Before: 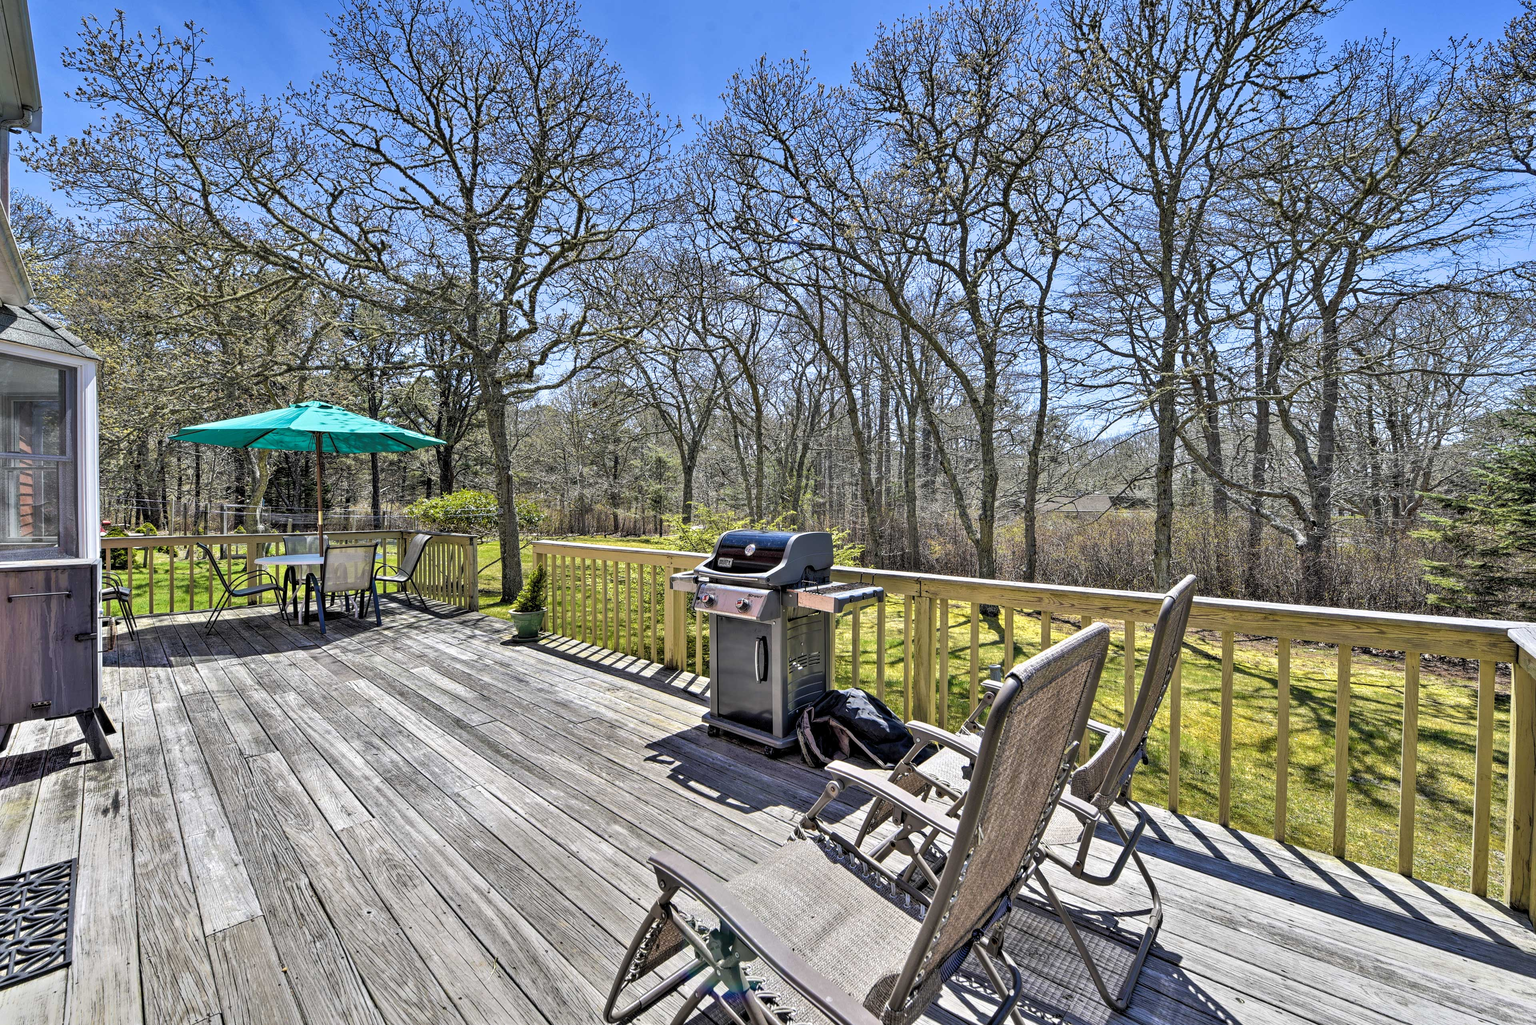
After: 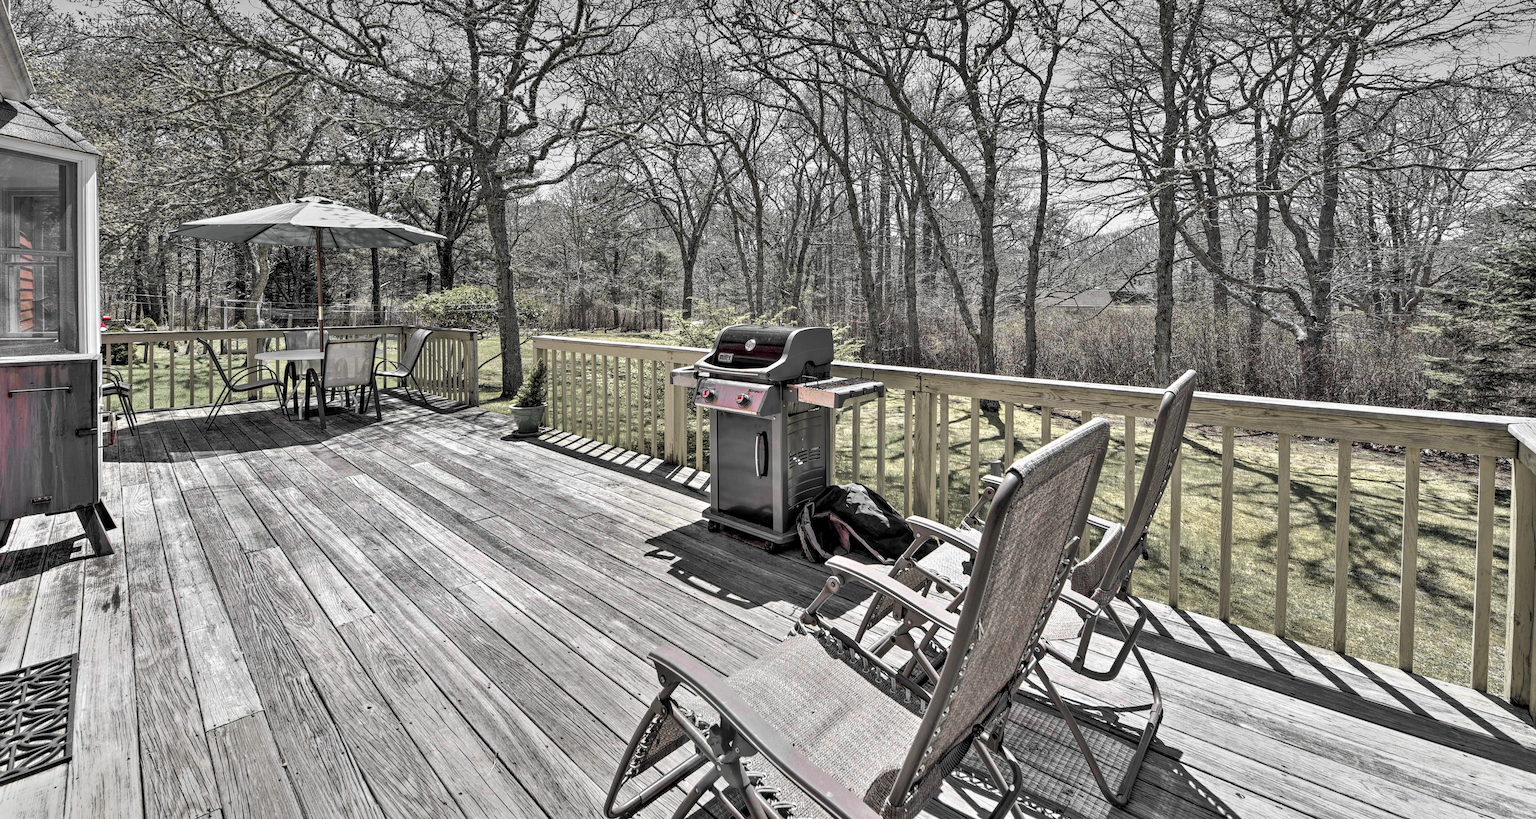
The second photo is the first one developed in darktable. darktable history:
crop and rotate: top 20.042%
color zones: curves: ch1 [(0, 0.831) (0.08, 0.771) (0.157, 0.268) (0.241, 0.207) (0.562, -0.005) (0.714, -0.013) (0.876, 0.01) (1, 0.831)]
